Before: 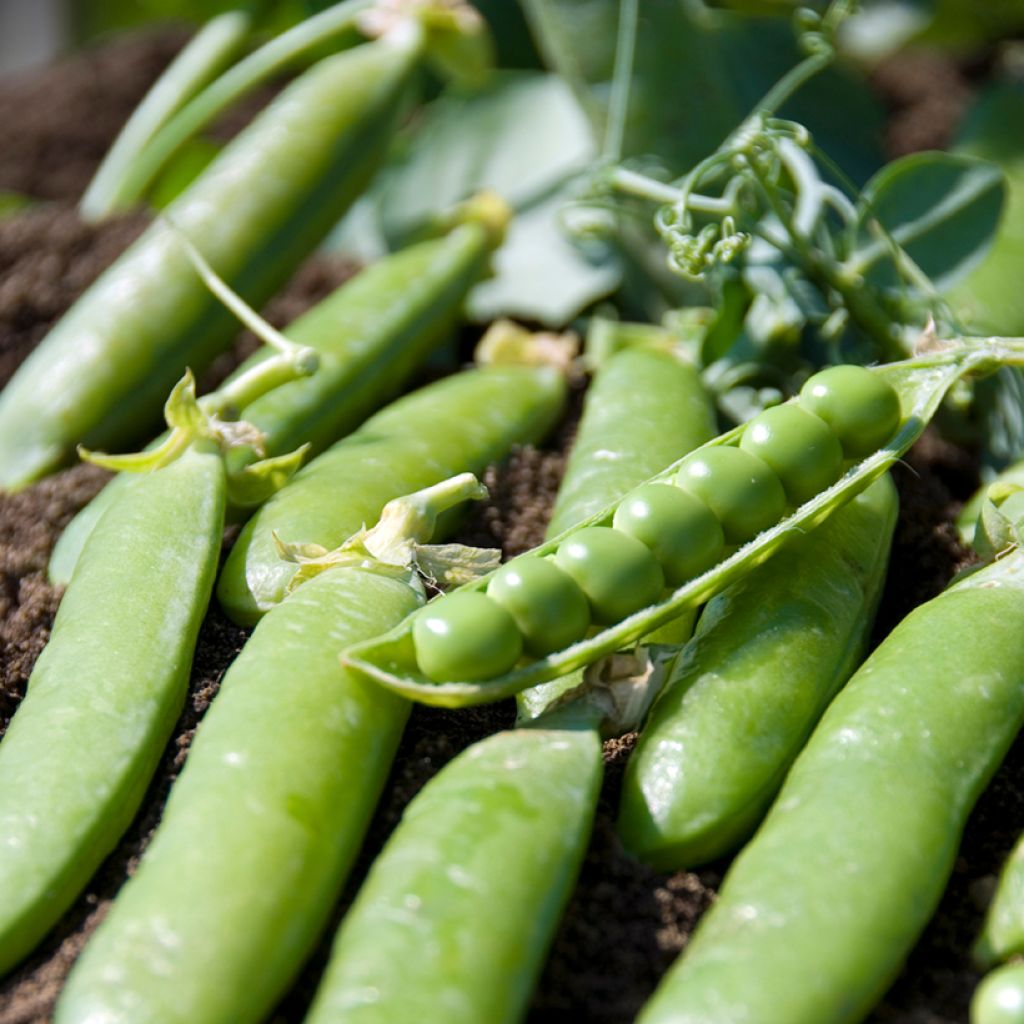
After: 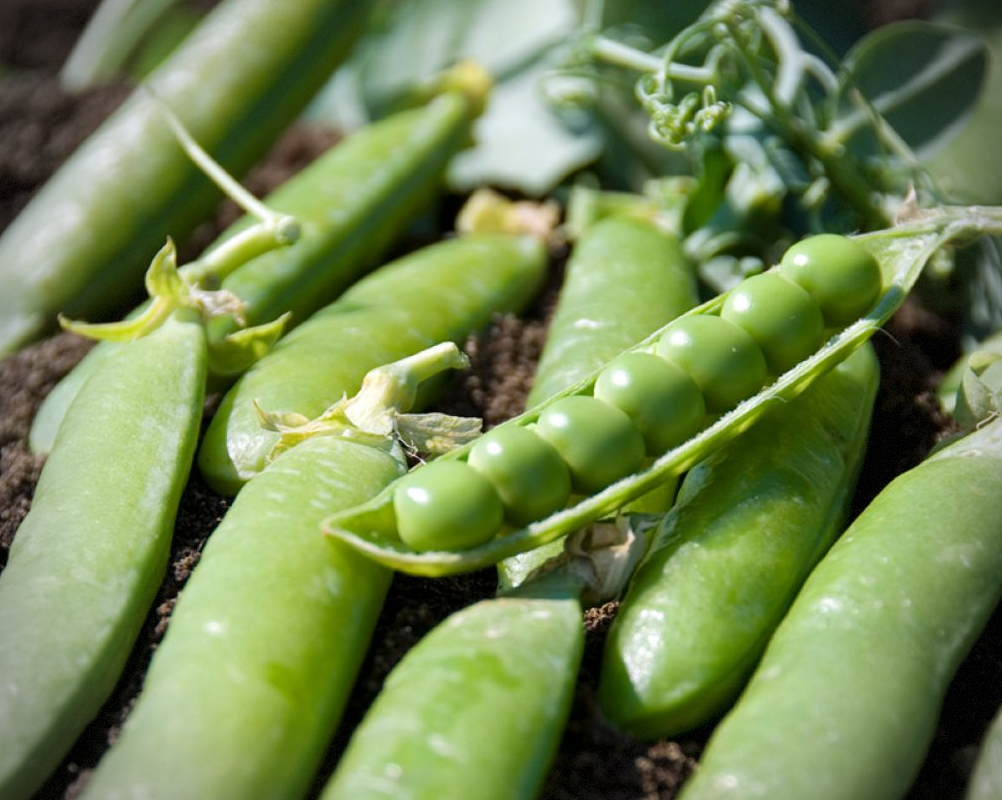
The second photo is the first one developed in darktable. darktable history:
crop and rotate: left 1.916%, top 12.794%, right 0.149%, bottom 9.048%
vignetting: fall-off start 71.78%, dithering 8-bit output
